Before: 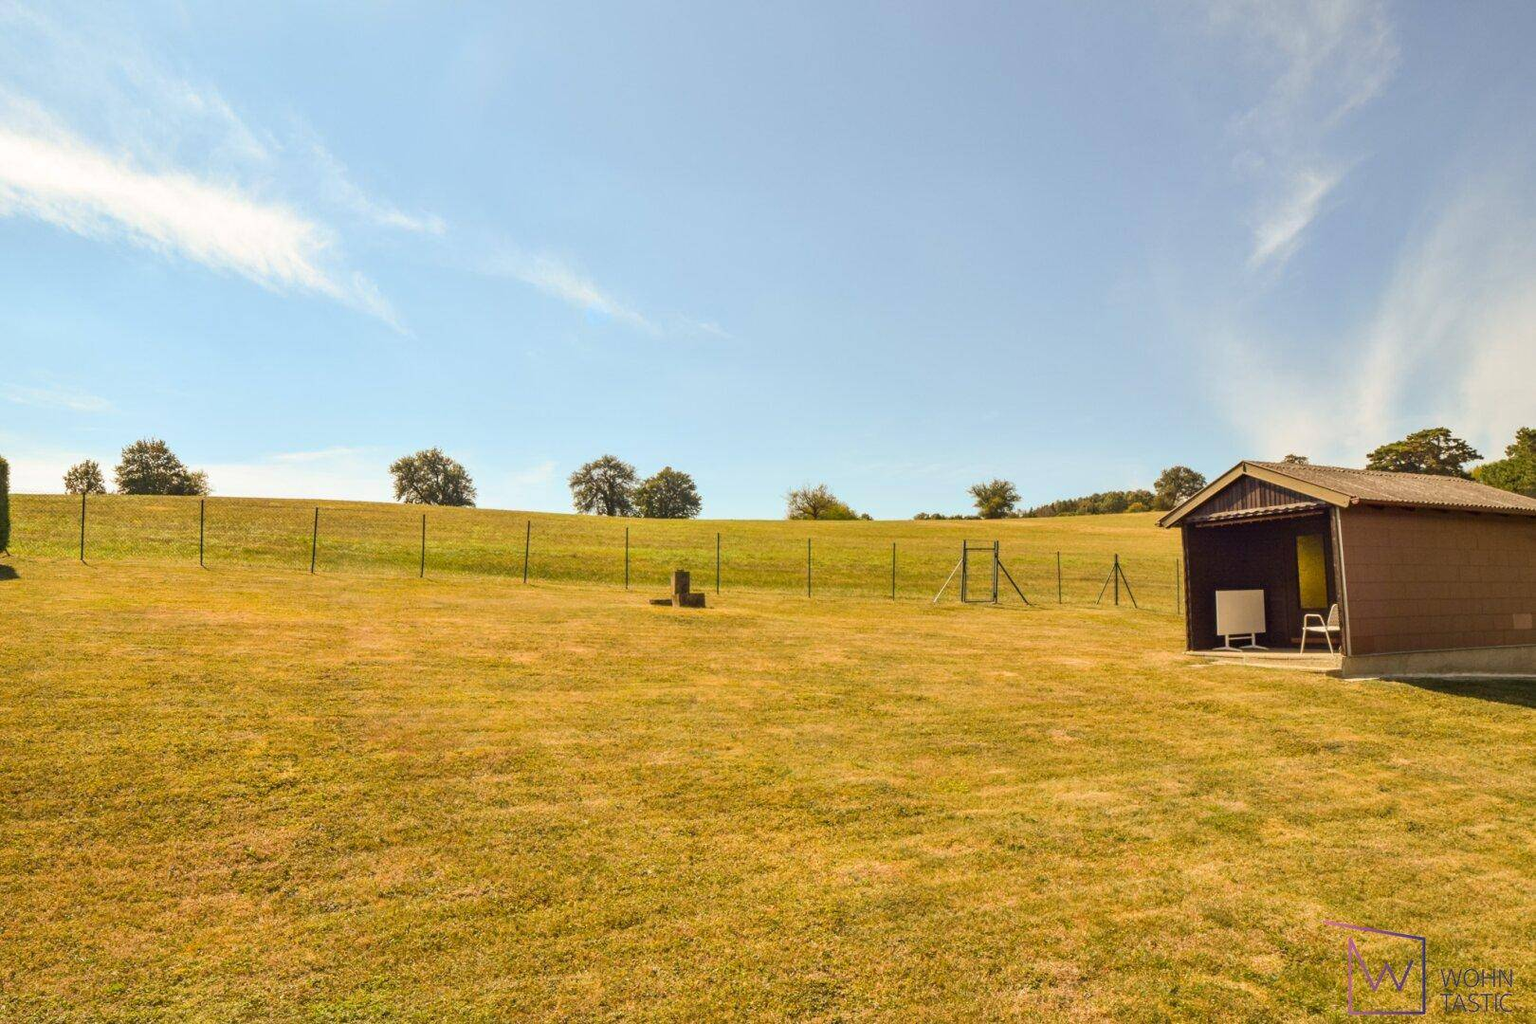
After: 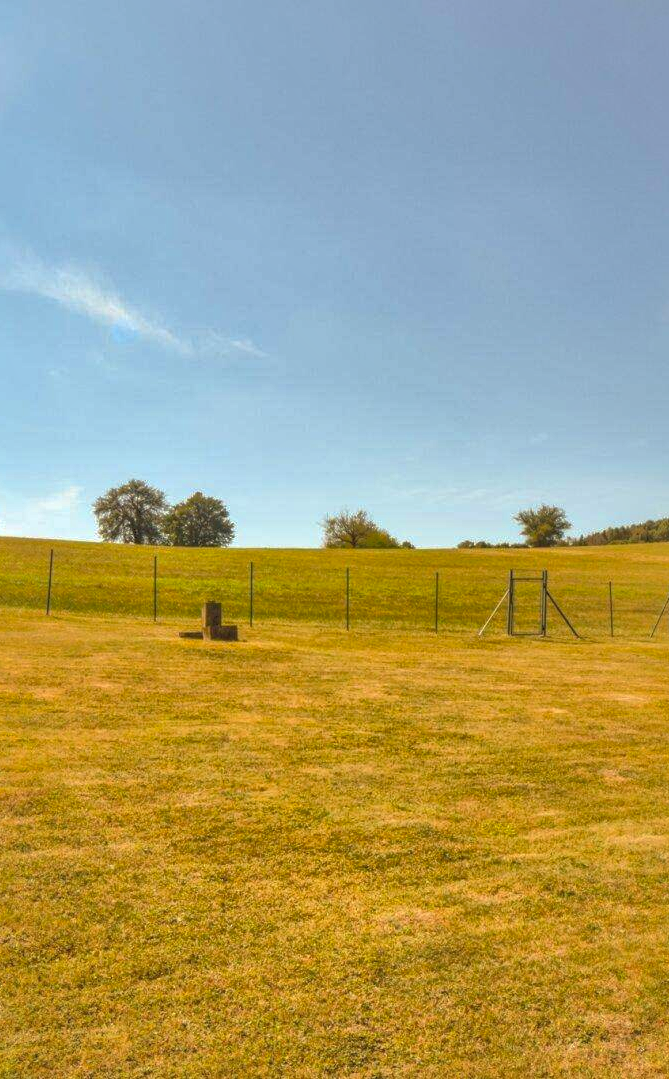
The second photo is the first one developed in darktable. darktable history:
shadows and highlights: shadows 58.74, highlights -59.9
local contrast: highlights 101%, shadows 101%, detail 119%, midtone range 0.2
levels: levels [0.073, 0.497, 0.972]
crop: left 31.251%, right 27.404%
